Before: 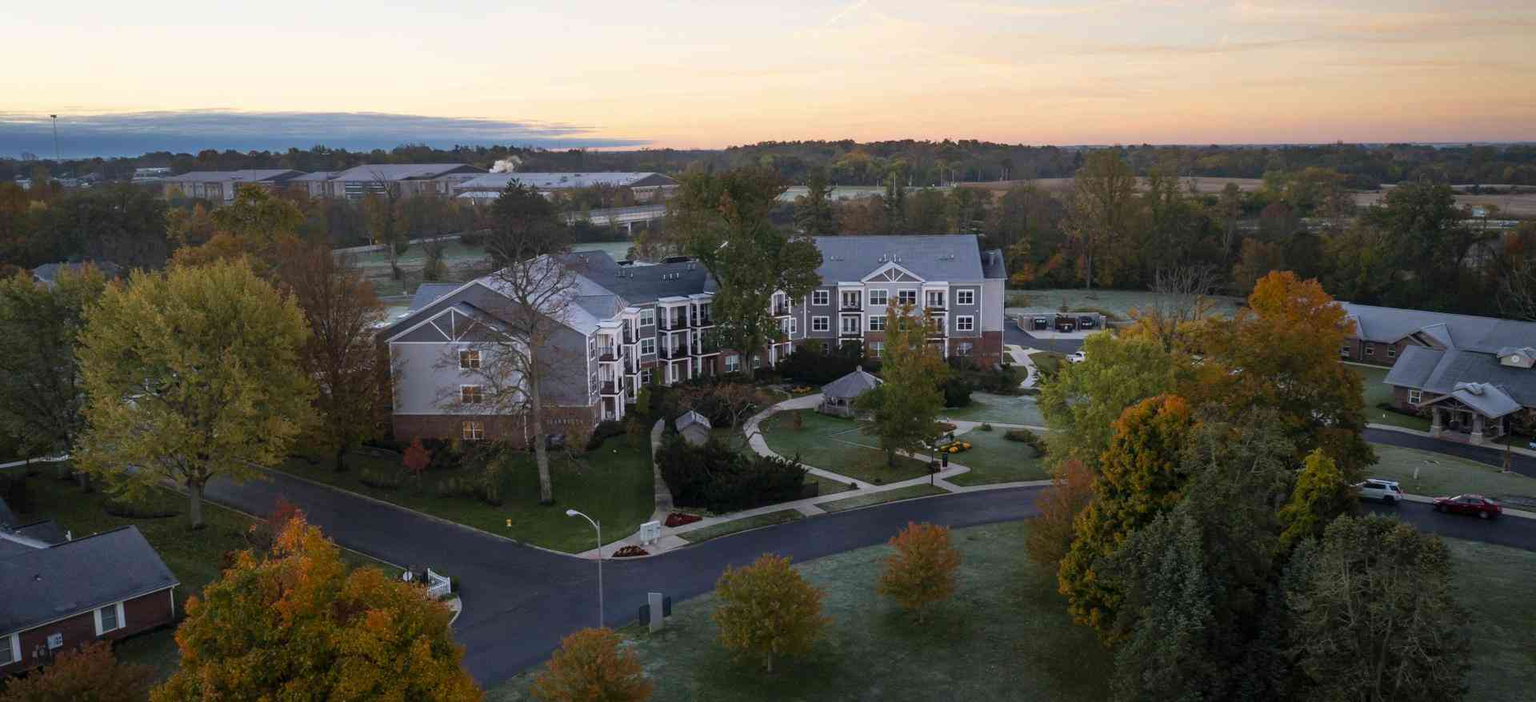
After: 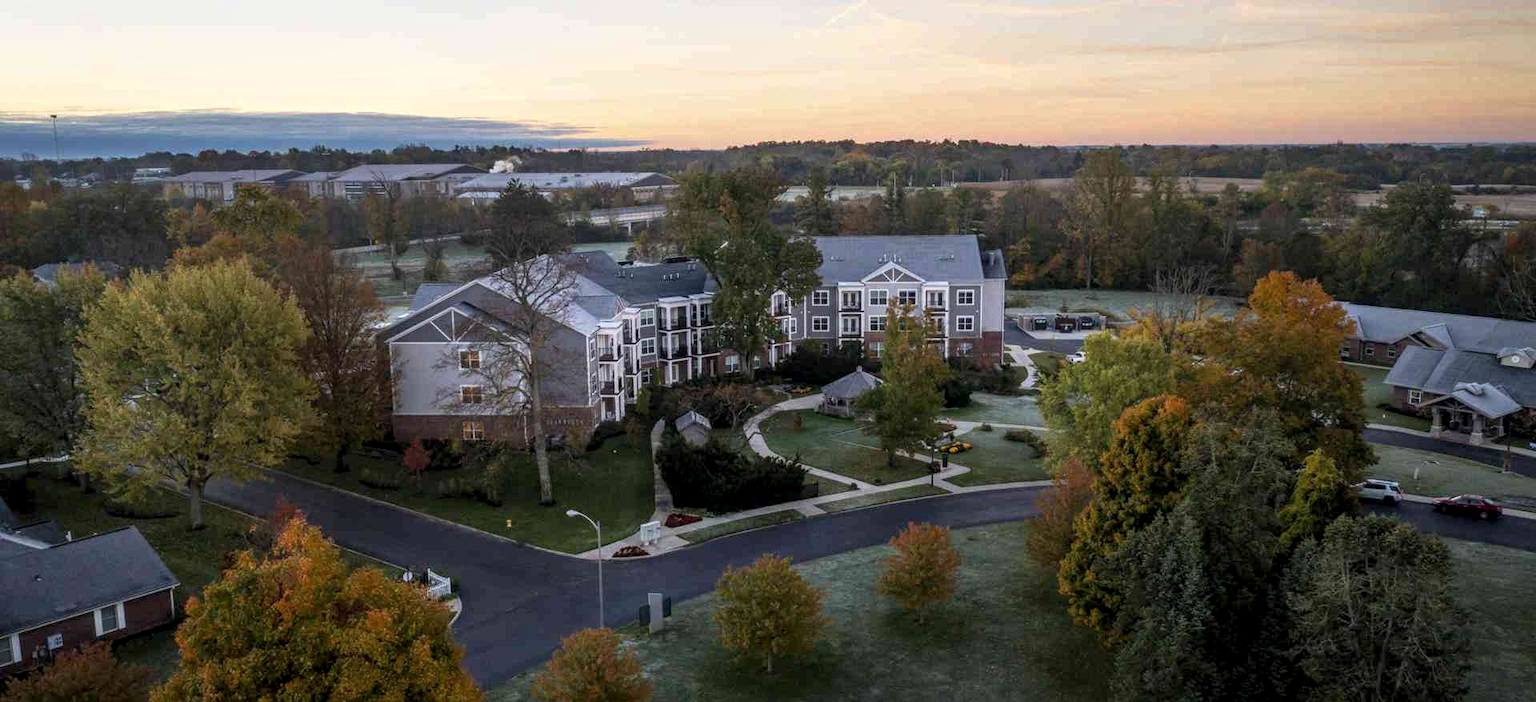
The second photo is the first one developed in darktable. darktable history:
local contrast: highlights 62%, detail 143%, midtone range 0.432
